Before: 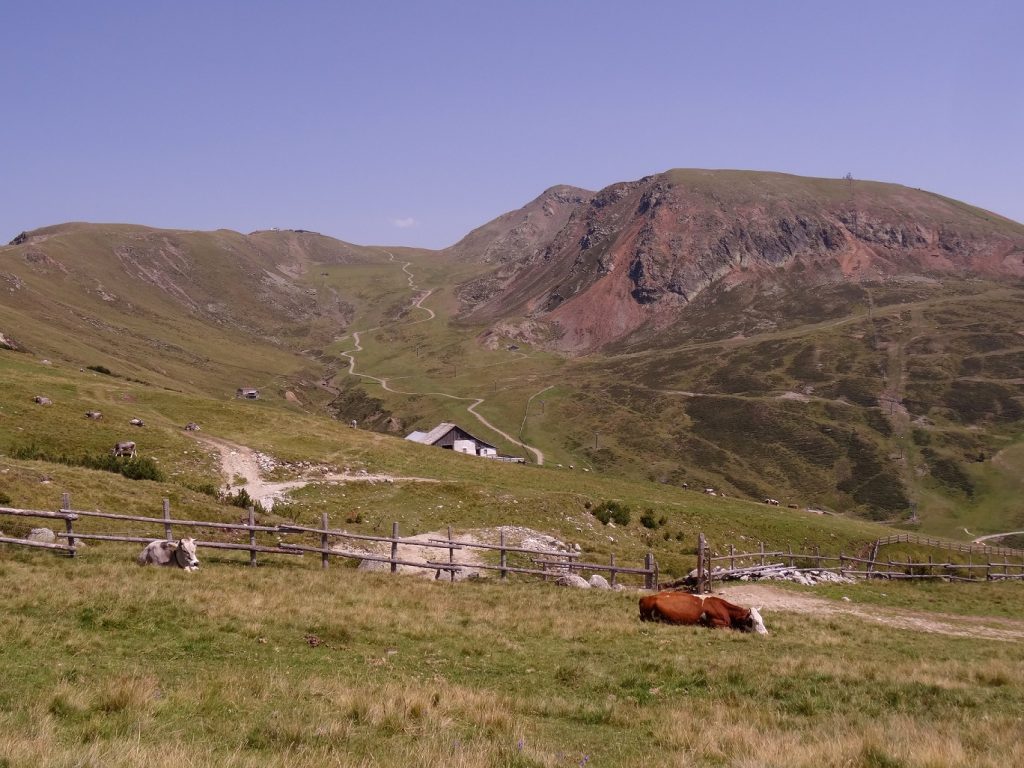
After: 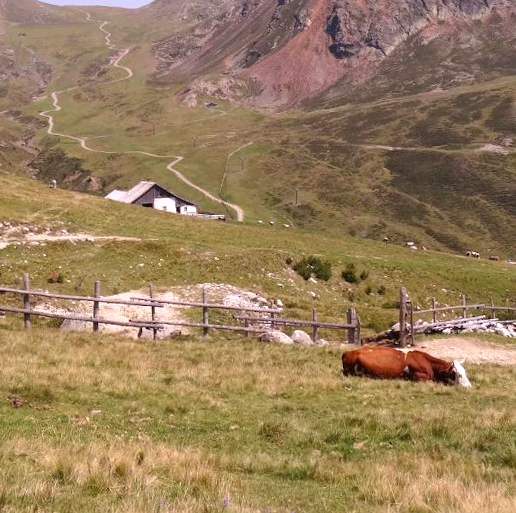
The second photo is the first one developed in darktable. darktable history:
exposure: black level correction 0, exposure 0.7 EV, compensate exposure bias true, compensate highlight preservation false
crop and rotate: left 29.237%, top 31.152%, right 19.807%
rotate and perspective: rotation -1°, crop left 0.011, crop right 0.989, crop top 0.025, crop bottom 0.975
